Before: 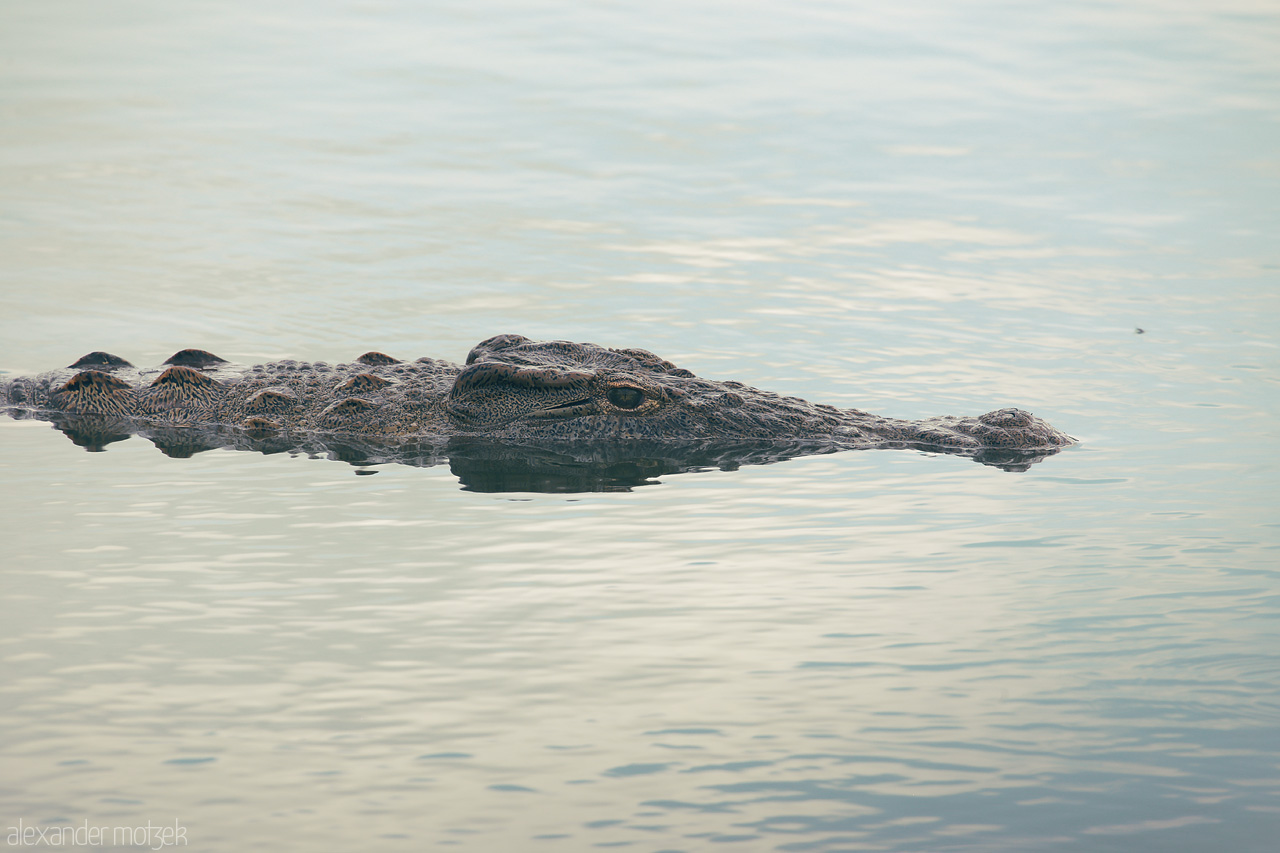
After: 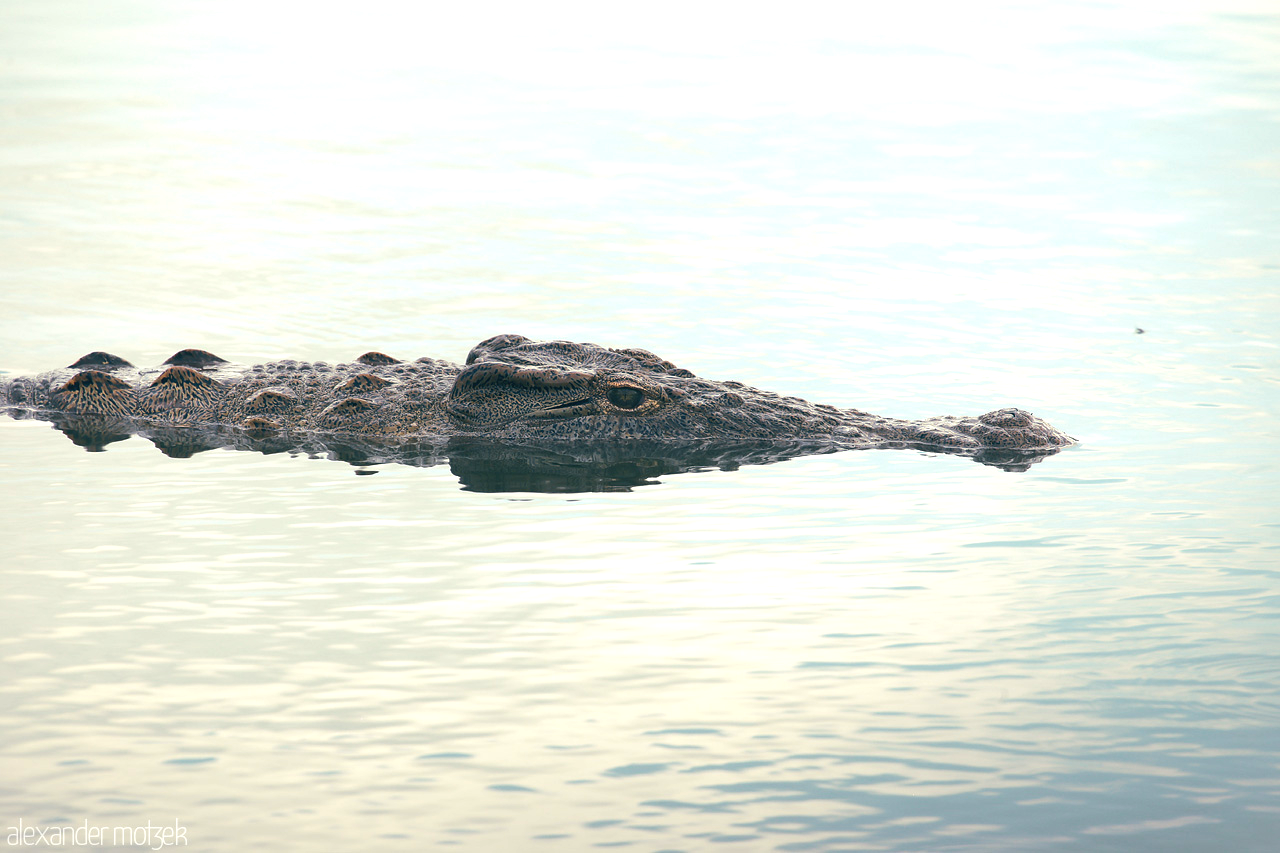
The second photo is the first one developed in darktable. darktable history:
color balance rgb: linear chroma grading › global chroma 10%, global vibrance 10%, contrast 15%, saturation formula JzAzBz (2021)
exposure: exposure 0.3 EV, compensate highlight preservation false
